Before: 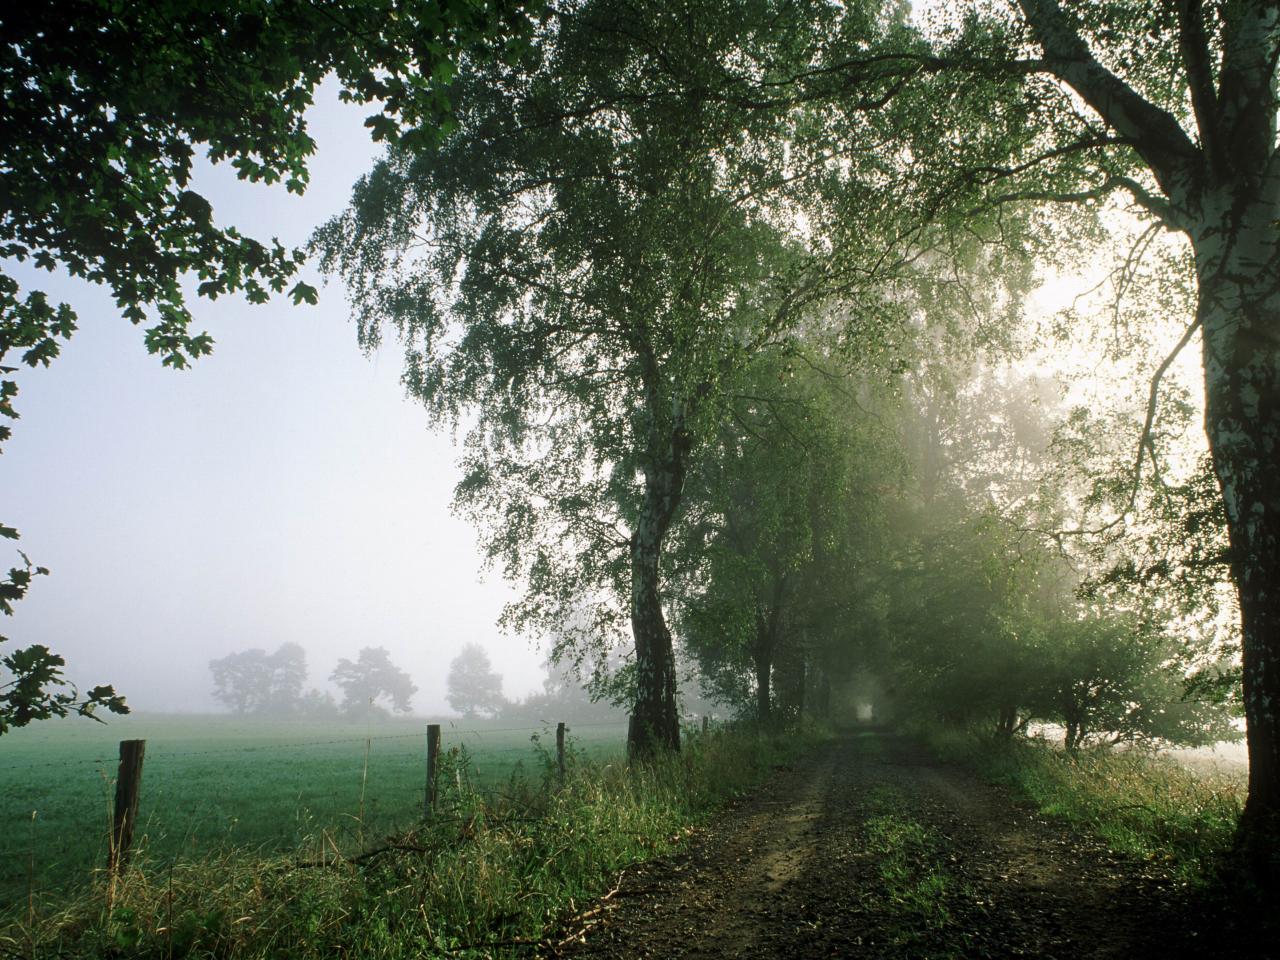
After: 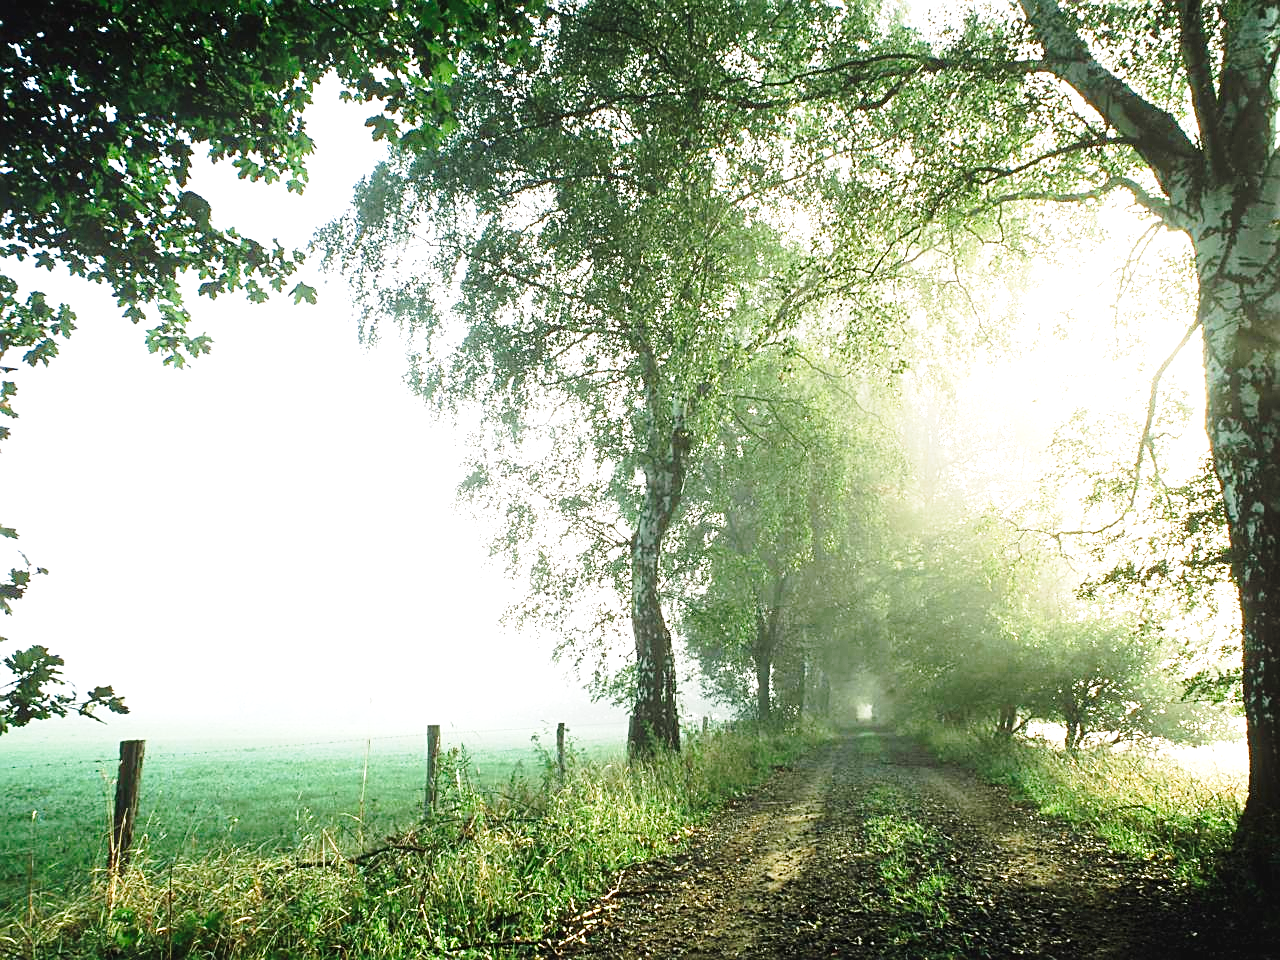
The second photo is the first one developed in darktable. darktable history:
sharpen: on, module defaults
exposure: black level correction -0.002, exposure 1.363 EV, compensate highlight preservation false
base curve: curves: ch0 [(0, 0) (0.028, 0.03) (0.121, 0.232) (0.46, 0.748) (0.859, 0.968) (1, 1)], preserve colors none
